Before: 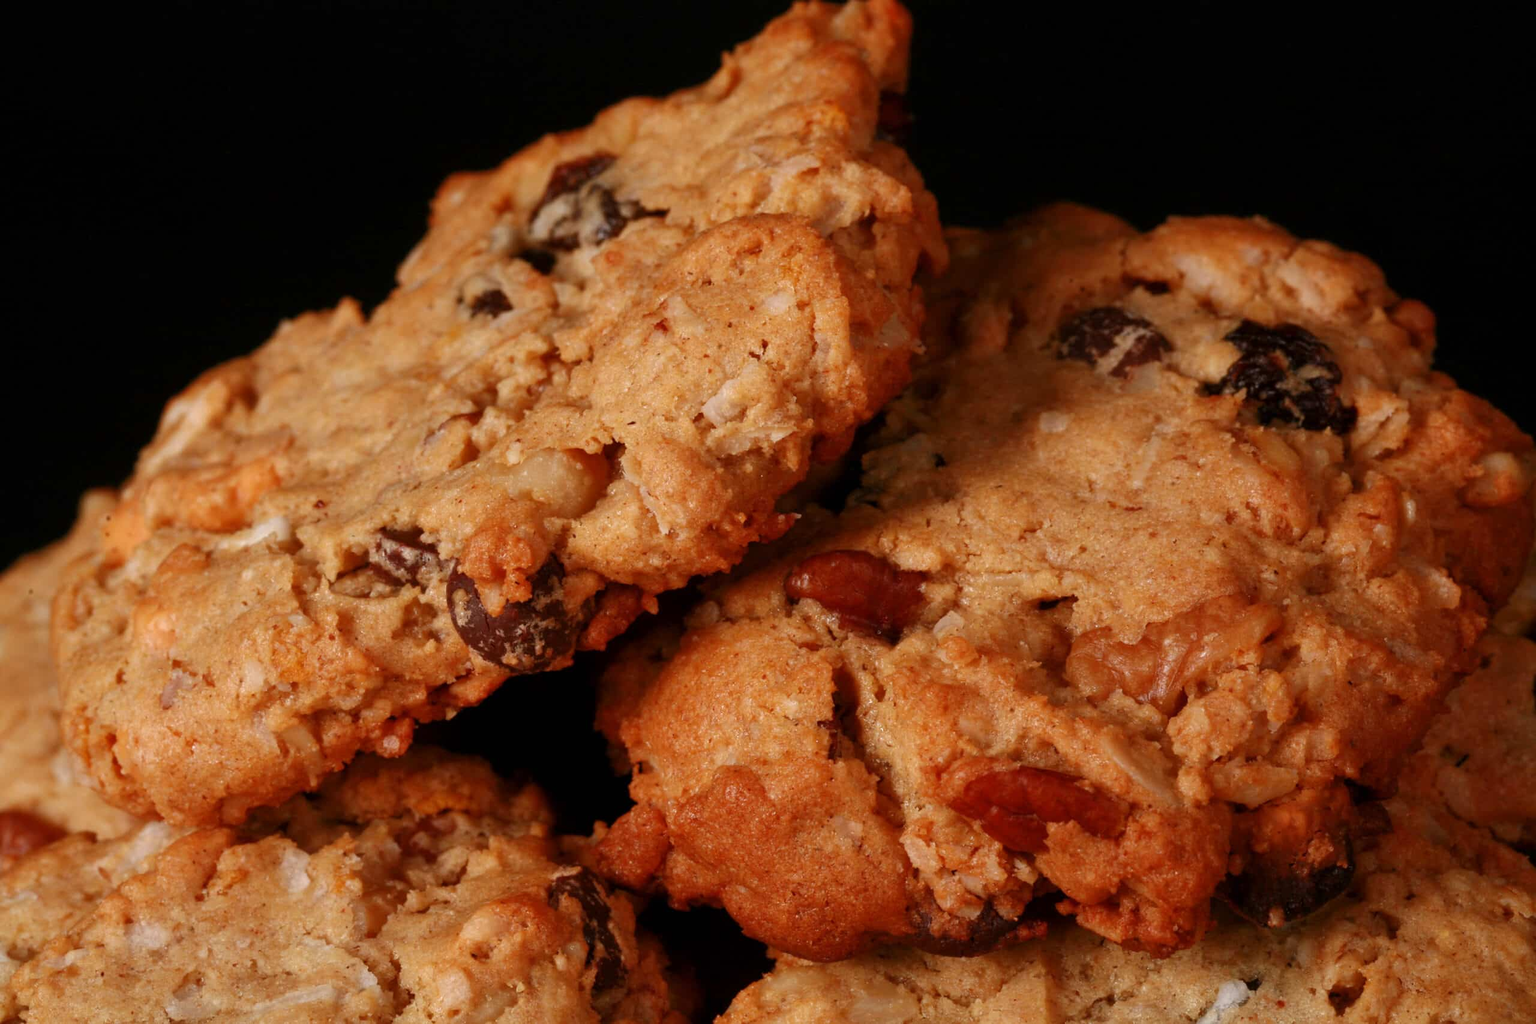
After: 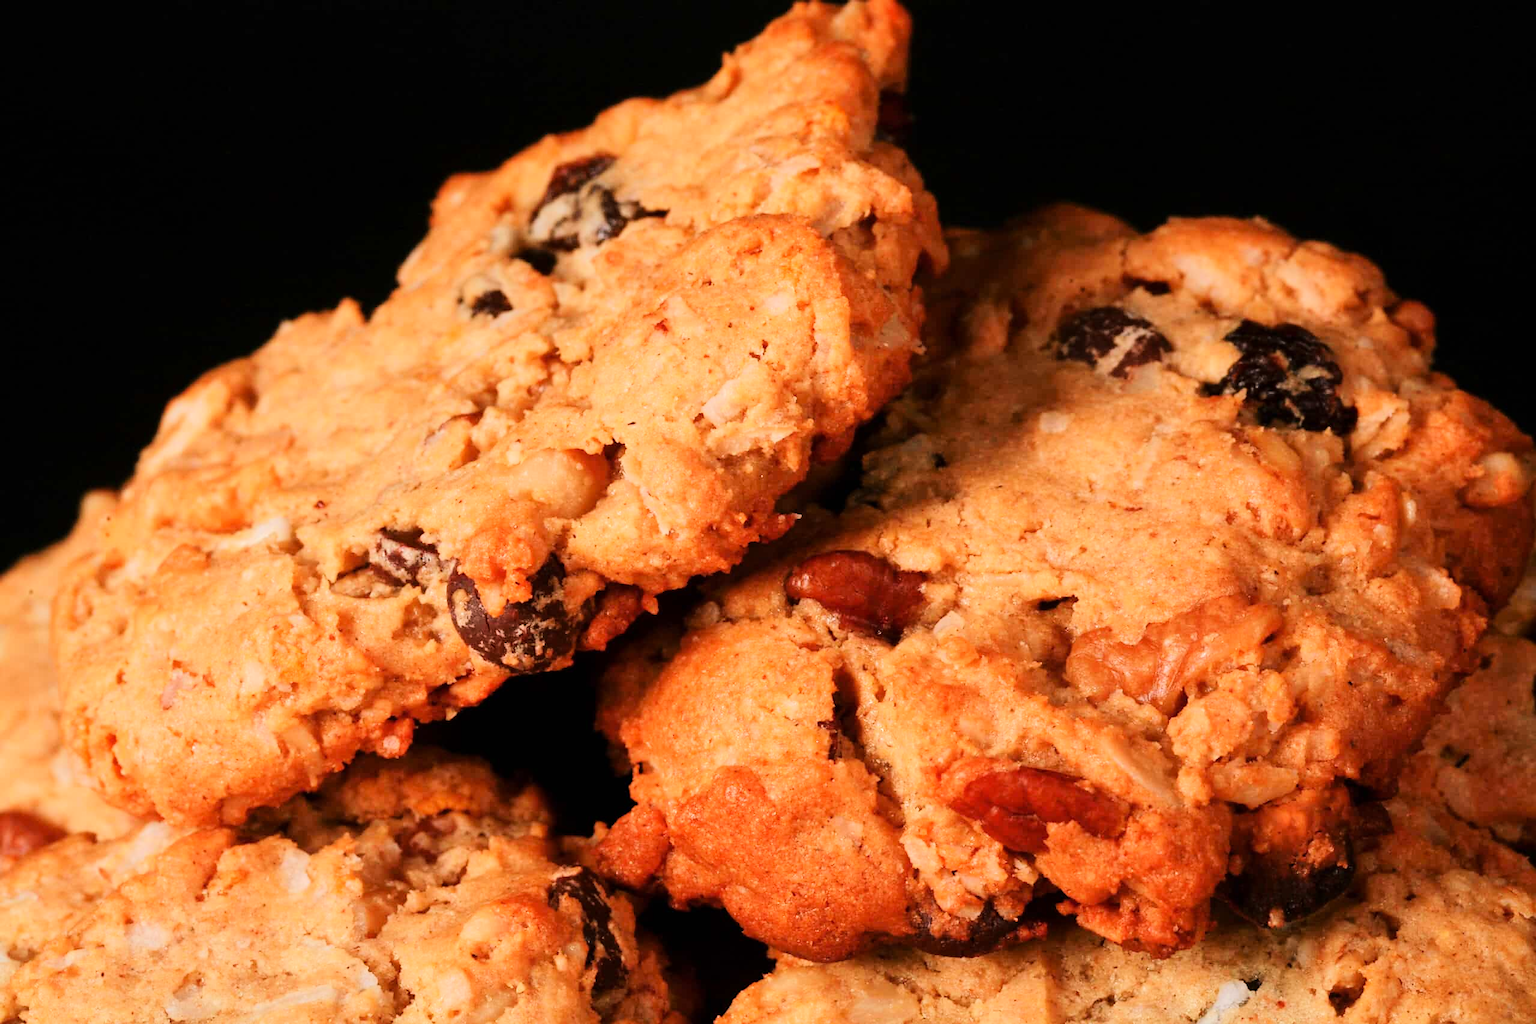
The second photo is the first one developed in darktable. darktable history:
tone equalizer: -7 EV 0.143 EV, -6 EV 0.576 EV, -5 EV 1.16 EV, -4 EV 1.29 EV, -3 EV 1.17 EV, -2 EV 0.6 EV, -1 EV 0.156 EV, edges refinement/feathering 500, mask exposure compensation -1.57 EV, preserve details no
sharpen: radius 1.022, threshold 0.949
